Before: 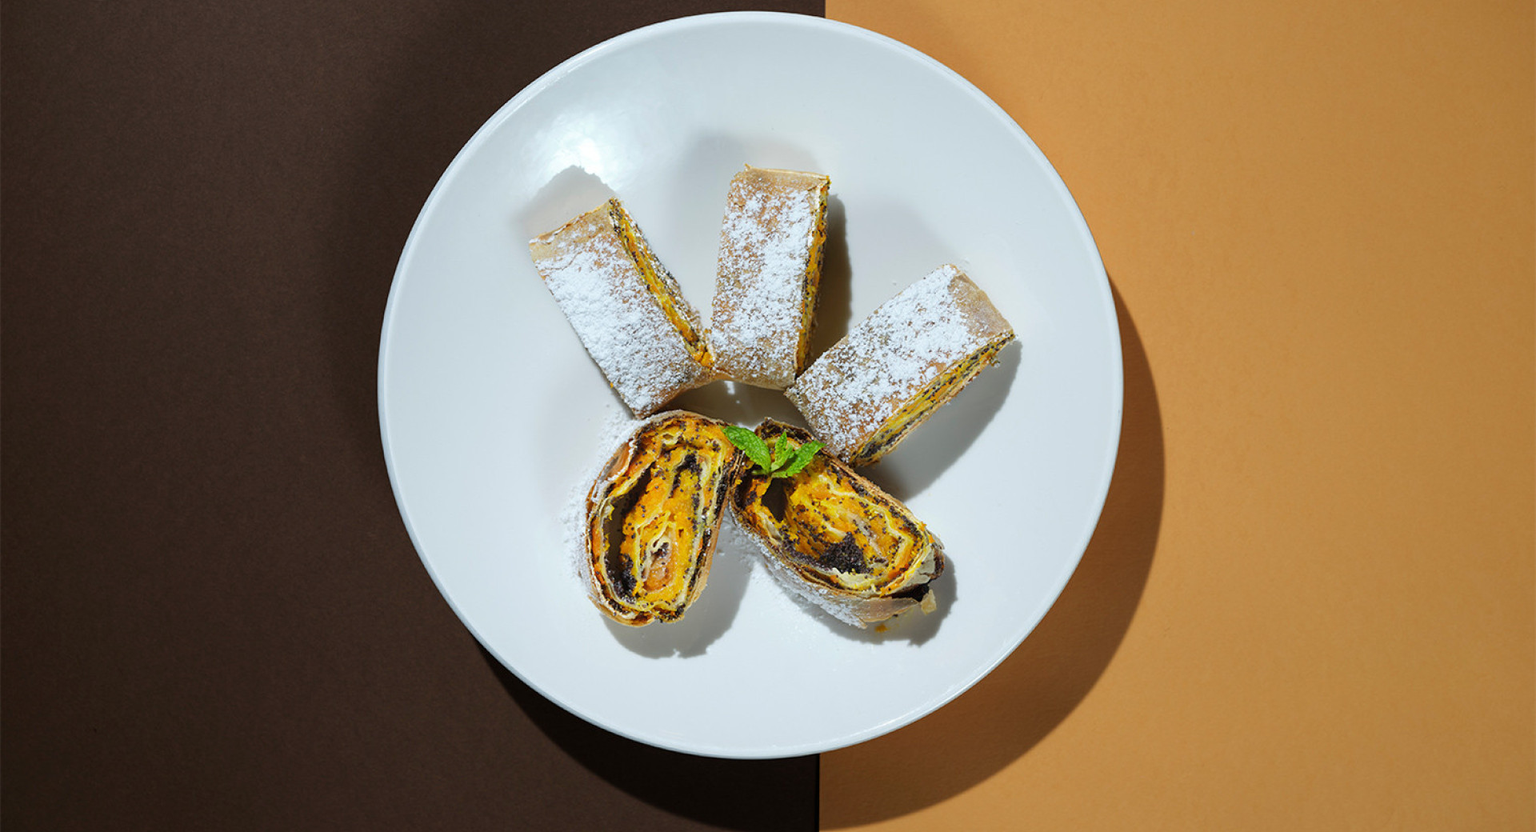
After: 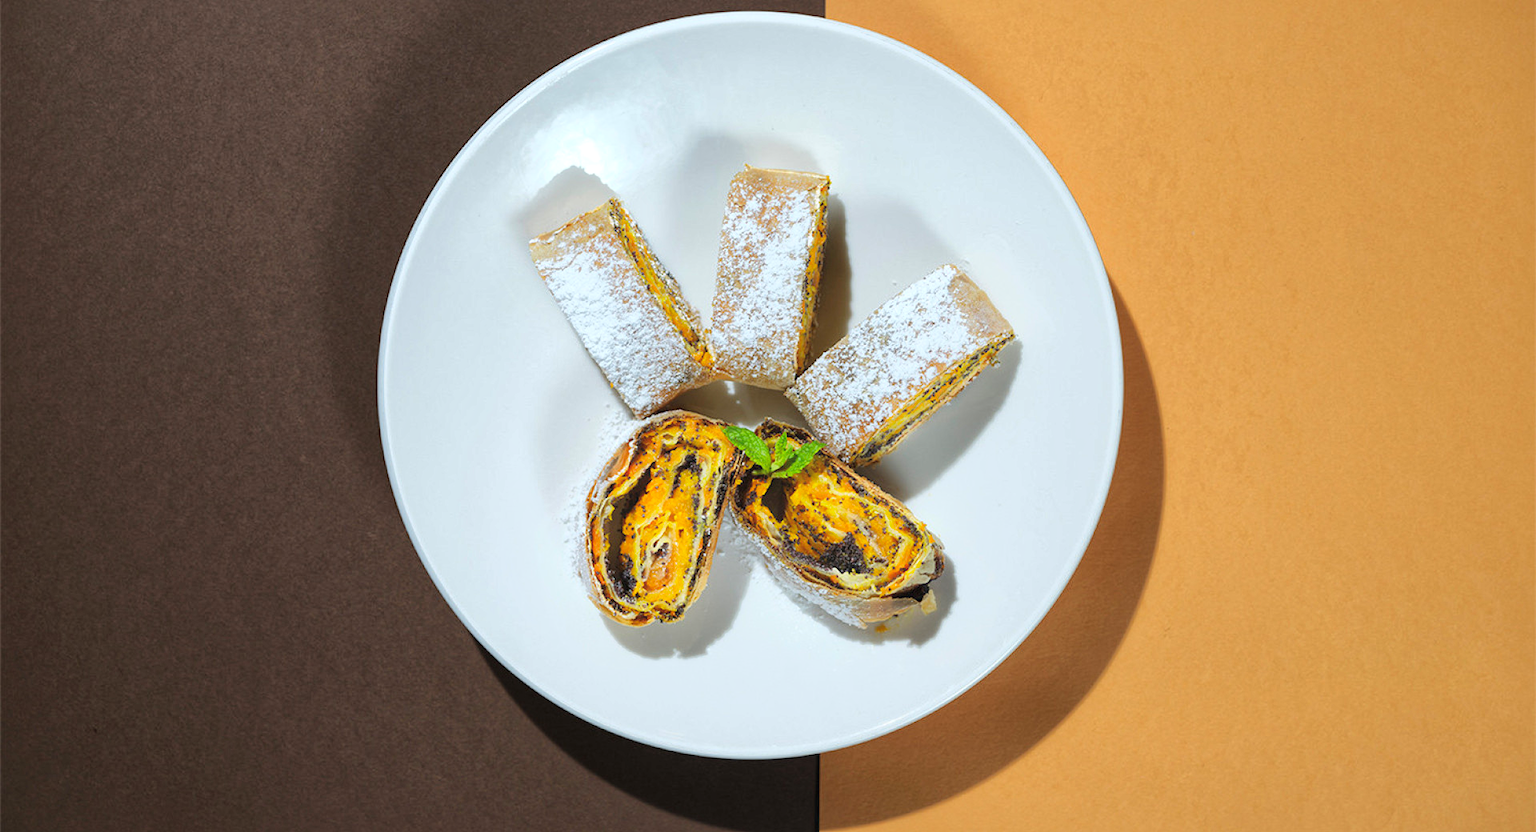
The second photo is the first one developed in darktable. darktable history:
exposure: black level correction -0.002, exposure 0.708 EV, compensate exposure bias true, compensate highlight preservation false
contrast equalizer: y [[0.518, 0.517, 0.501, 0.5, 0.5, 0.5], [0.5 ×6], [0.5 ×6], [0 ×6], [0 ×6]]
global tonemap: drago (1, 100), detail 1
